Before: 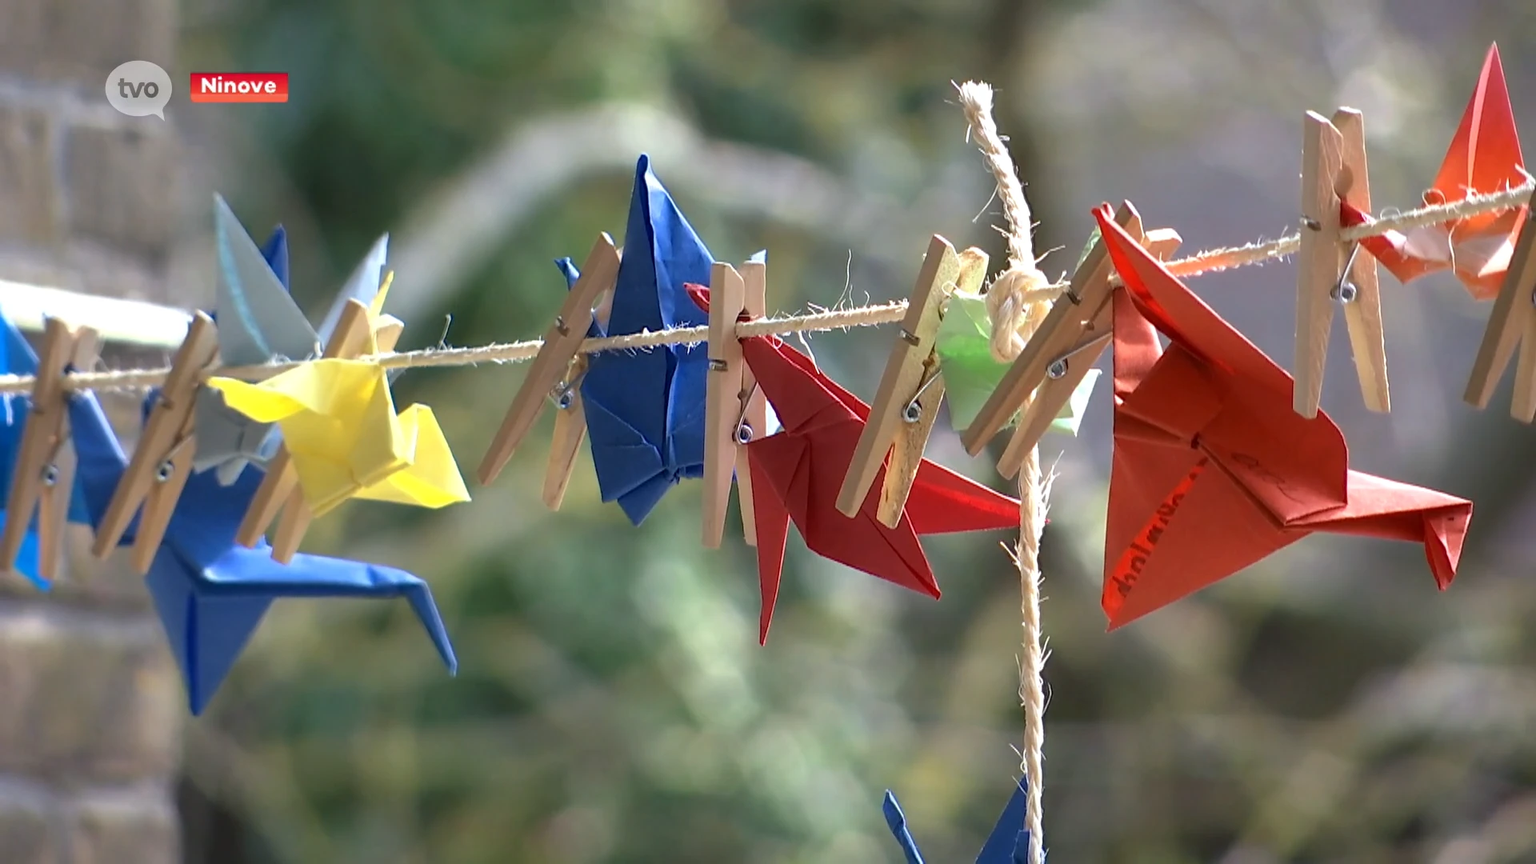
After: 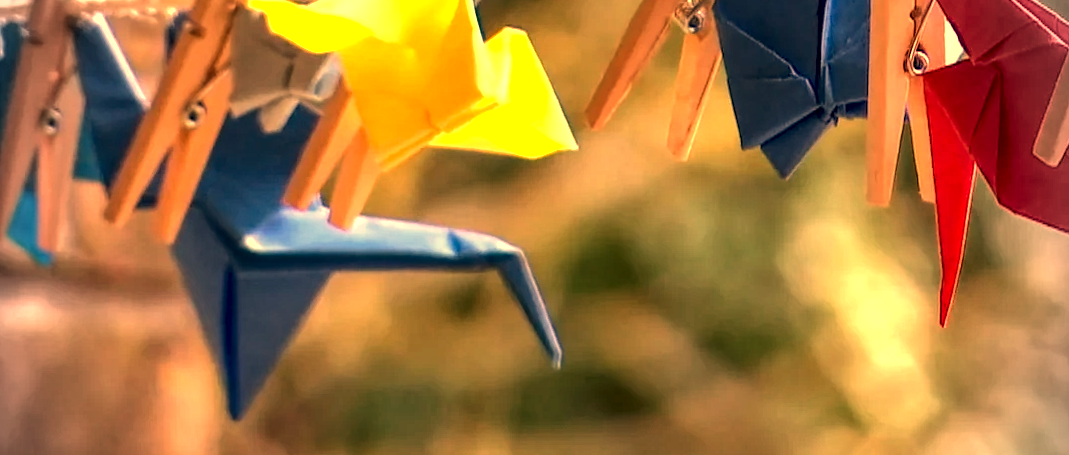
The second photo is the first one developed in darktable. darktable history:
color contrast: green-magenta contrast 1.2, blue-yellow contrast 1.2
rotate and perspective: rotation -0.45°, automatic cropping original format, crop left 0.008, crop right 0.992, crop top 0.012, crop bottom 0.988
white balance: red 1.467, blue 0.684
vignetting: fall-off radius 31.48%, brightness -0.472
tone equalizer: -8 EV -0.417 EV, -7 EV -0.389 EV, -6 EV -0.333 EV, -5 EV -0.222 EV, -3 EV 0.222 EV, -2 EV 0.333 EV, -1 EV 0.389 EV, +0 EV 0.417 EV, edges refinement/feathering 500, mask exposure compensation -1.57 EV, preserve details no
crop: top 44.483%, right 43.593%, bottom 12.892%
local contrast: highlights 100%, shadows 100%, detail 200%, midtone range 0.2
